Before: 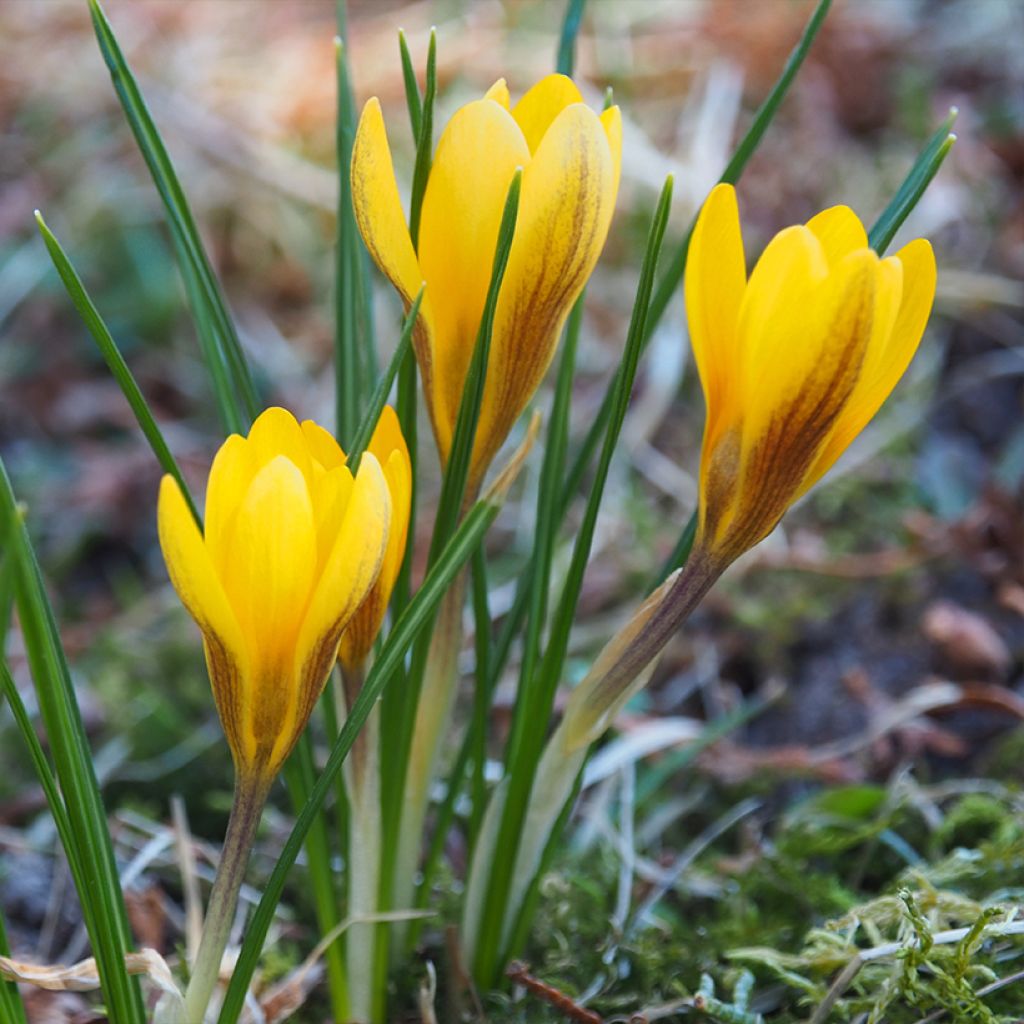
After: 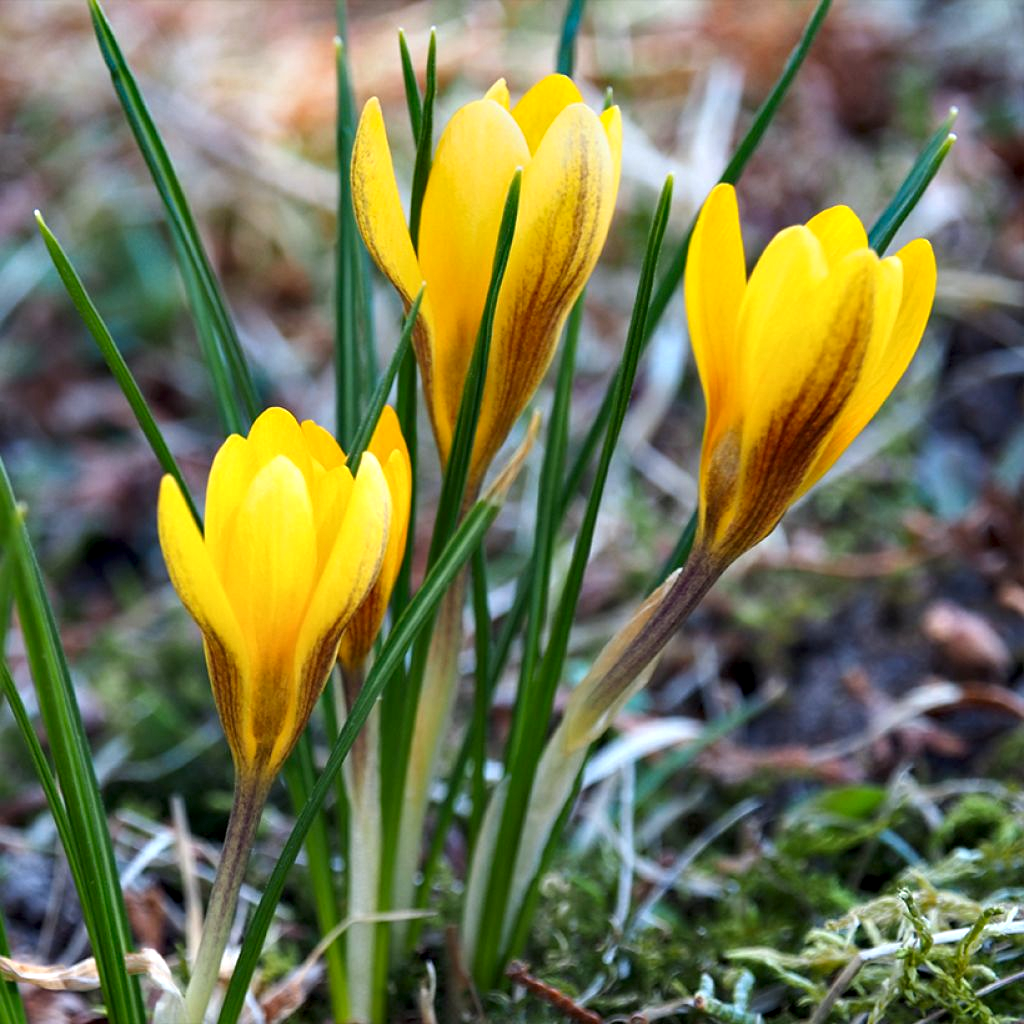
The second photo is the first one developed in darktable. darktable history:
contrast equalizer: y [[0.6 ×6], [0.55 ×6], [0 ×6], [0 ×6], [0 ×6]], mix 0.81
